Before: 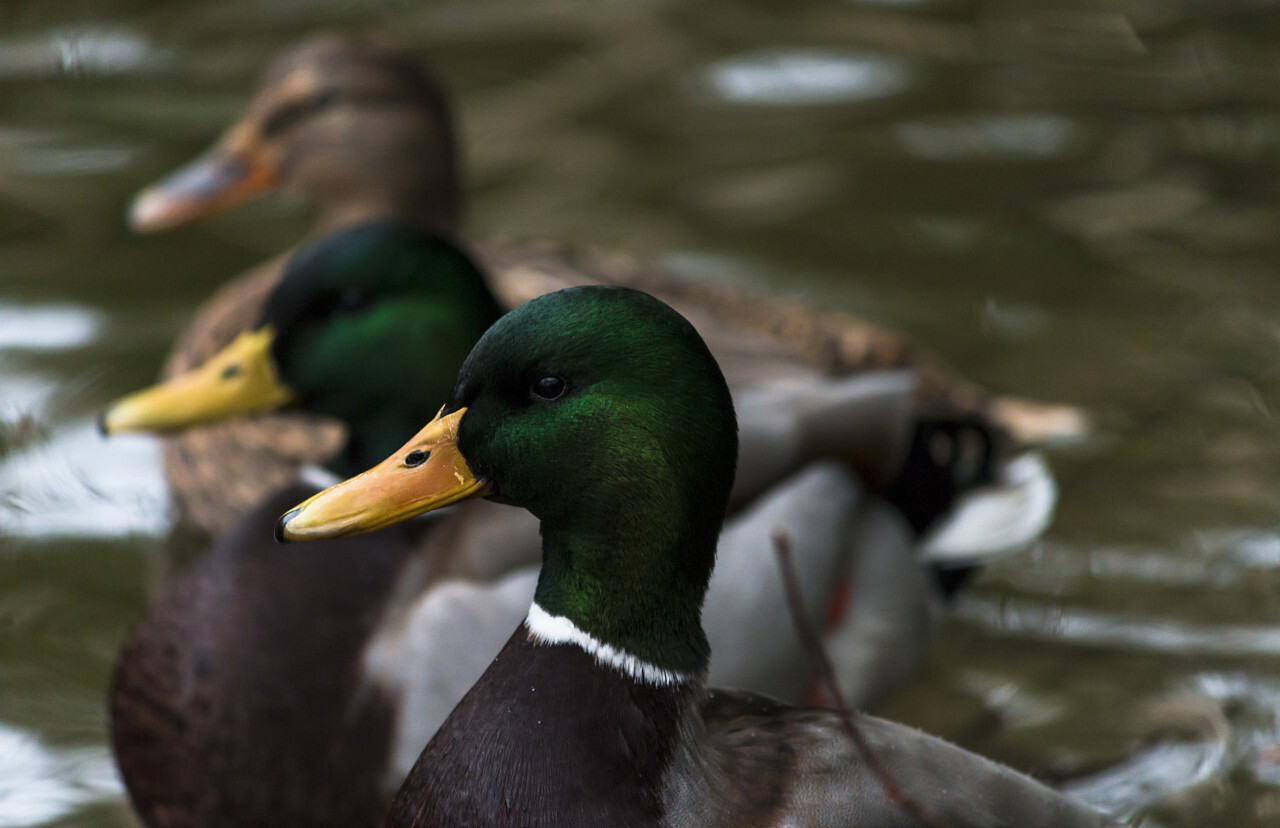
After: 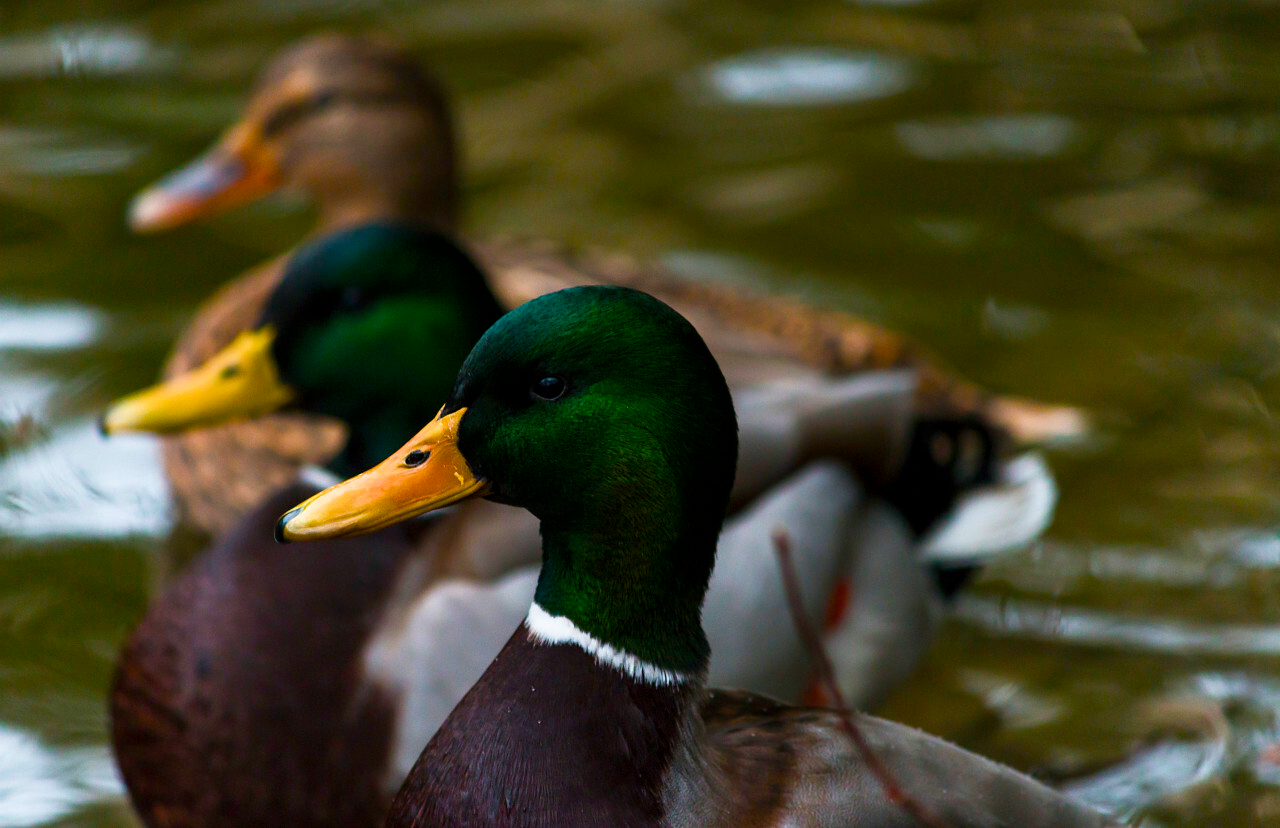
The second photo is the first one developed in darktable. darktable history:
color balance rgb: linear chroma grading › global chroma -0.668%, perceptual saturation grading › global saturation 39.981%, perceptual saturation grading › highlights -25.389%, perceptual saturation grading › mid-tones 34.602%, perceptual saturation grading › shadows 35.435%, global vibrance 20%
